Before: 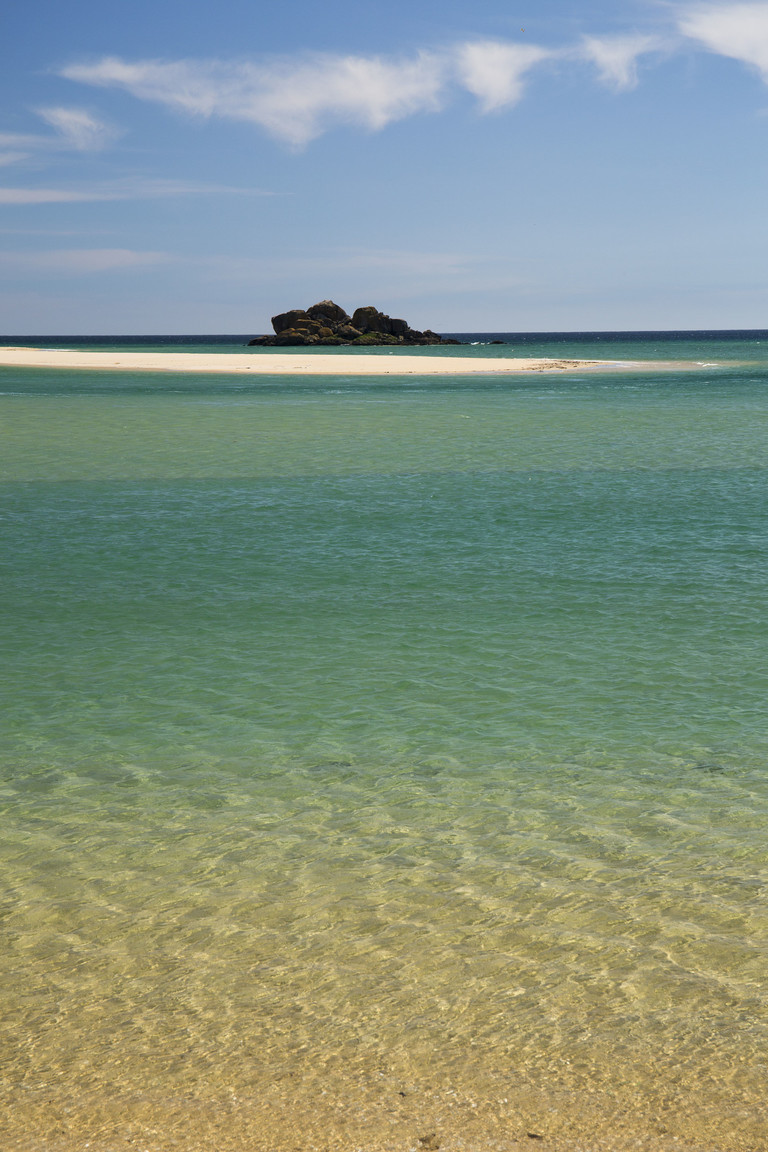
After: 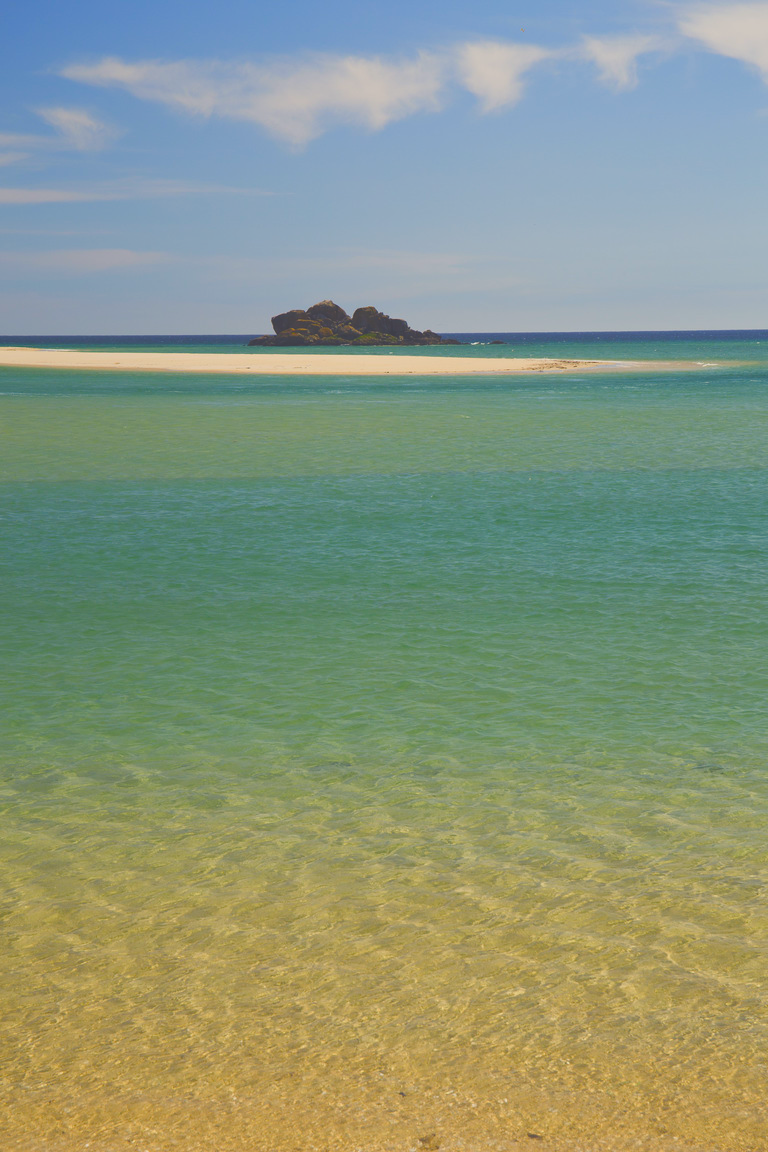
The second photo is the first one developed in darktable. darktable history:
local contrast: detail 70%
color balance rgb: shadows lift › chroma 3%, shadows lift › hue 280.8°, power › hue 330°, highlights gain › chroma 3%, highlights gain › hue 75.6°, global offset › luminance 2%, perceptual saturation grading › global saturation 20%, perceptual saturation grading › highlights -25%, perceptual saturation grading › shadows 50%, global vibrance 20.33%
